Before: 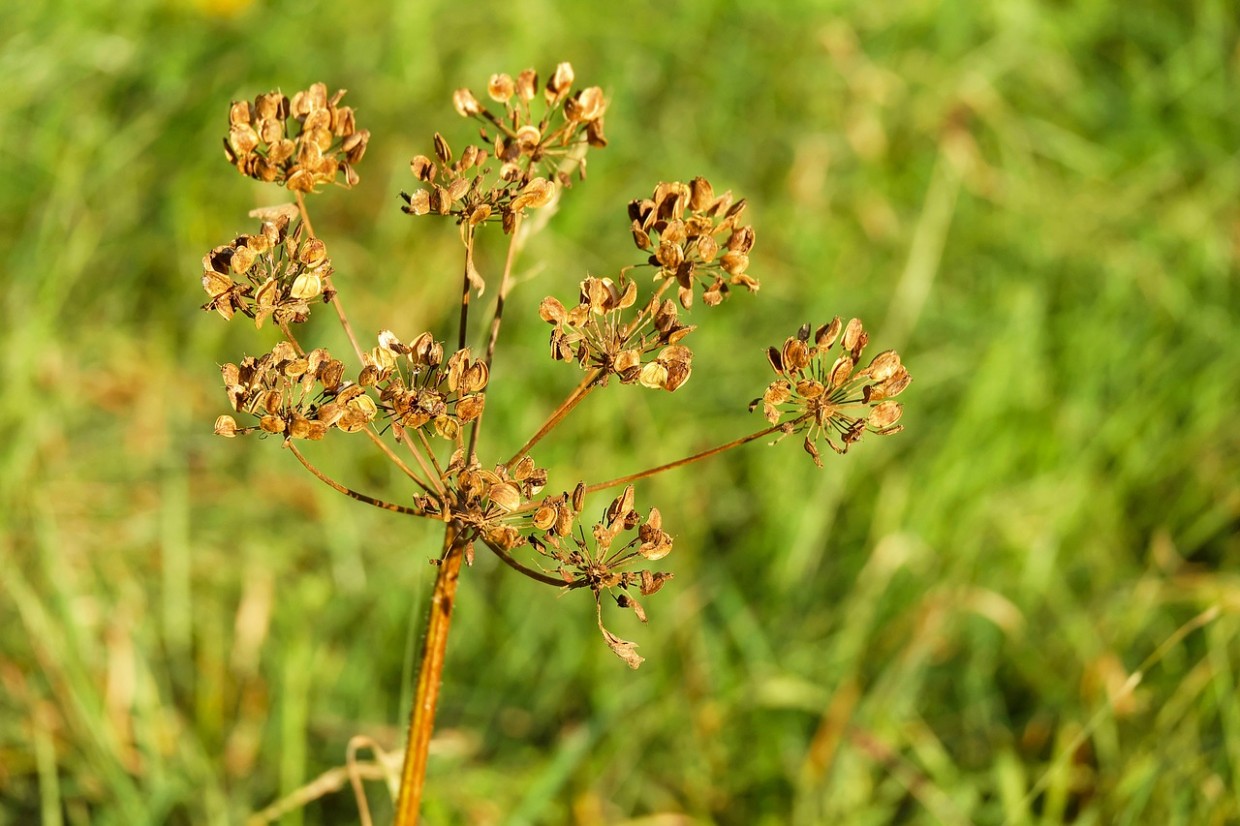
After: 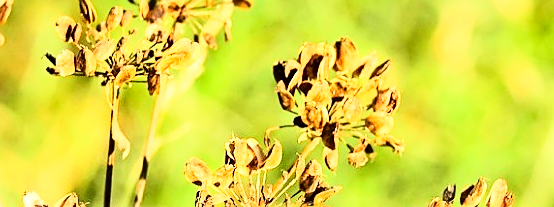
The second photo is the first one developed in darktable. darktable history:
crop: left 28.64%, top 16.832%, right 26.637%, bottom 58.055%
levels: levels [0, 0.478, 1]
sharpen: on, module defaults
rgb curve: curves: ch0 [(0, 0) (0.21, 0.15) (0.24, 0.21) (0.5, 0.75) (0.75, 0.96) (0.89, 0.99) (1, 1)]; ch1 [(0, 0.02) (0.21, 0.13) (0.25, 0.2) (0.5, 0.67) (0.75, 0.9) (0.89, 0.97) (1, 1)]; ch2 [(0, 0.02) (0.21, 0.13) (0.25, 0.2) (0.5, 0.67) (0.75, 0.9) (0.89, 0.97) (1, 1)], compensate middle gray true
color correction: highlights a* -0.137, highlights b* 0.137
